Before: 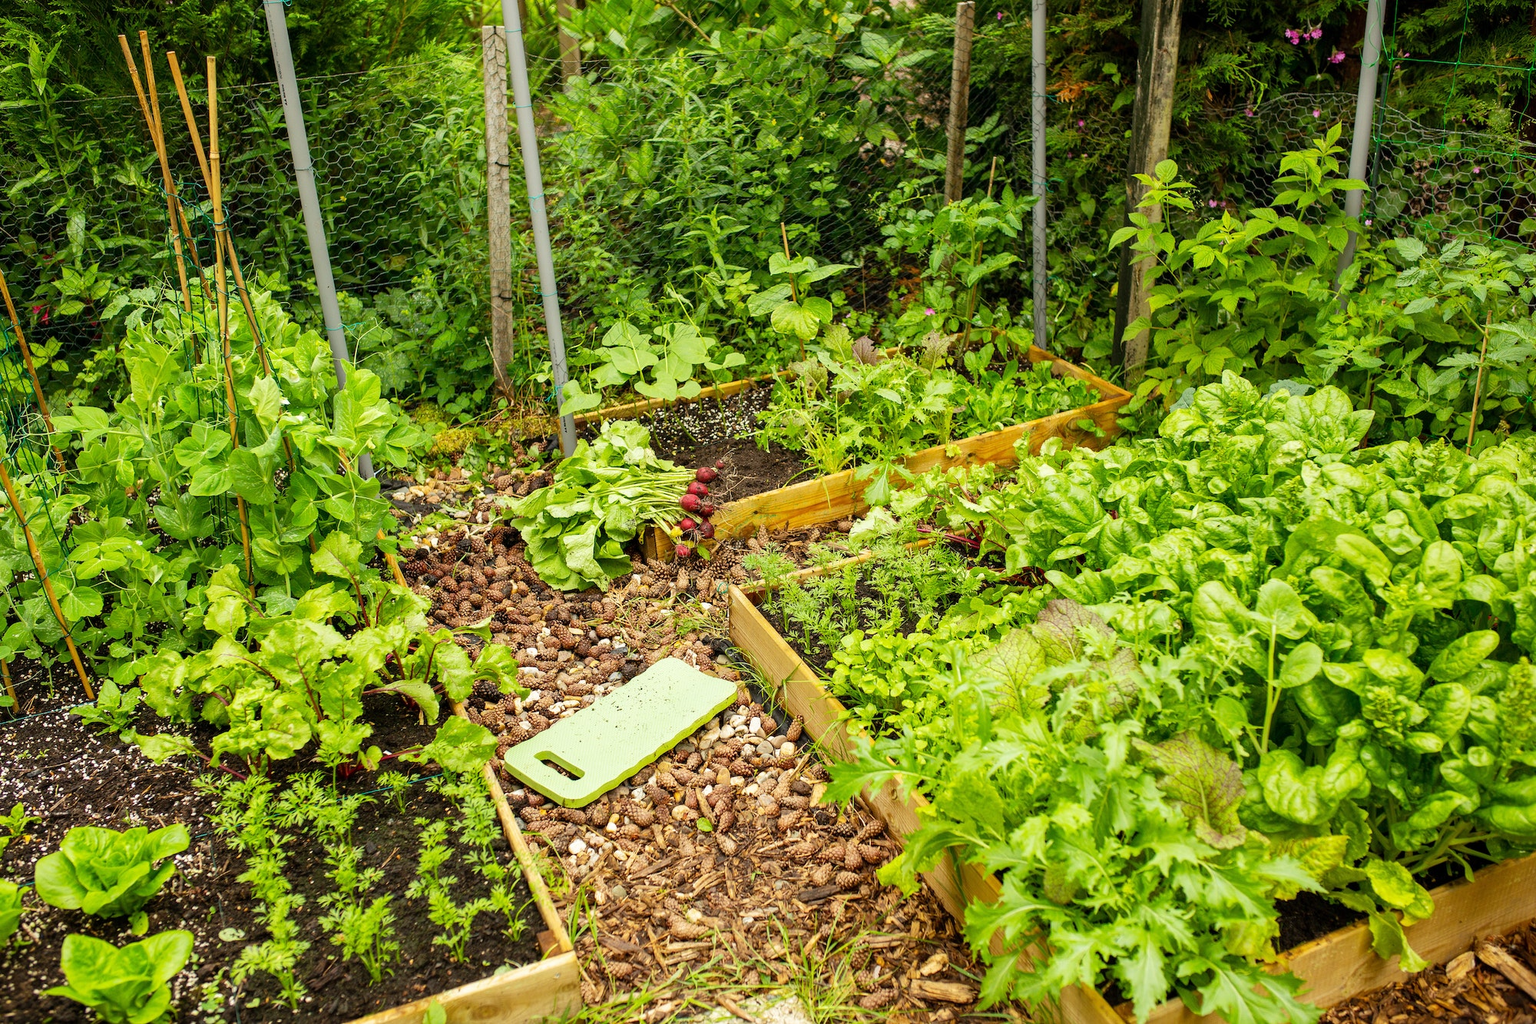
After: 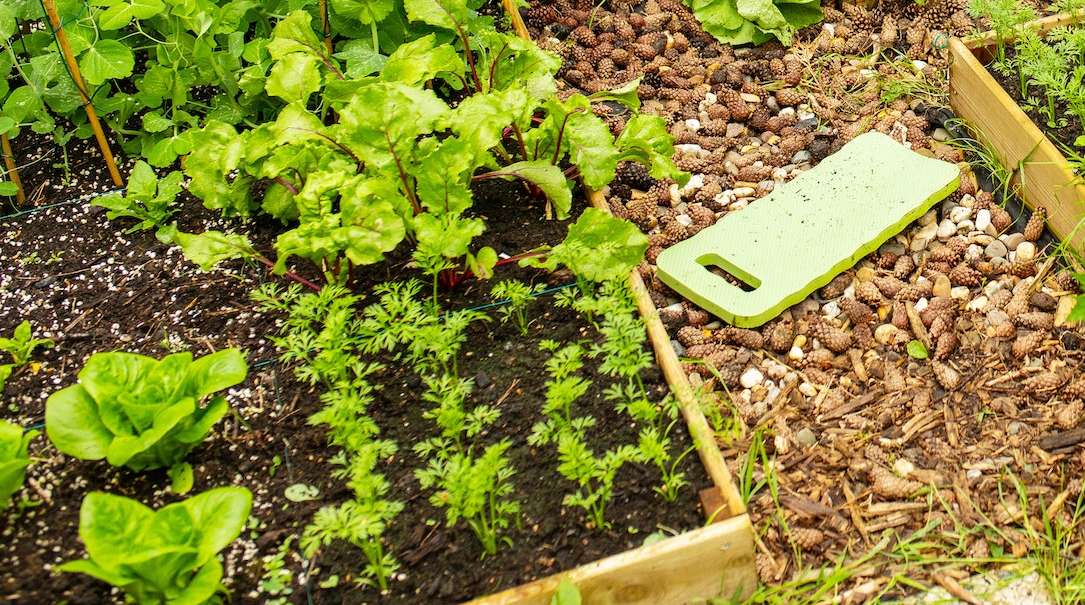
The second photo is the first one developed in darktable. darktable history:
crop and rotate: top 54.433%, right 45.701%, bottom 0.158%
